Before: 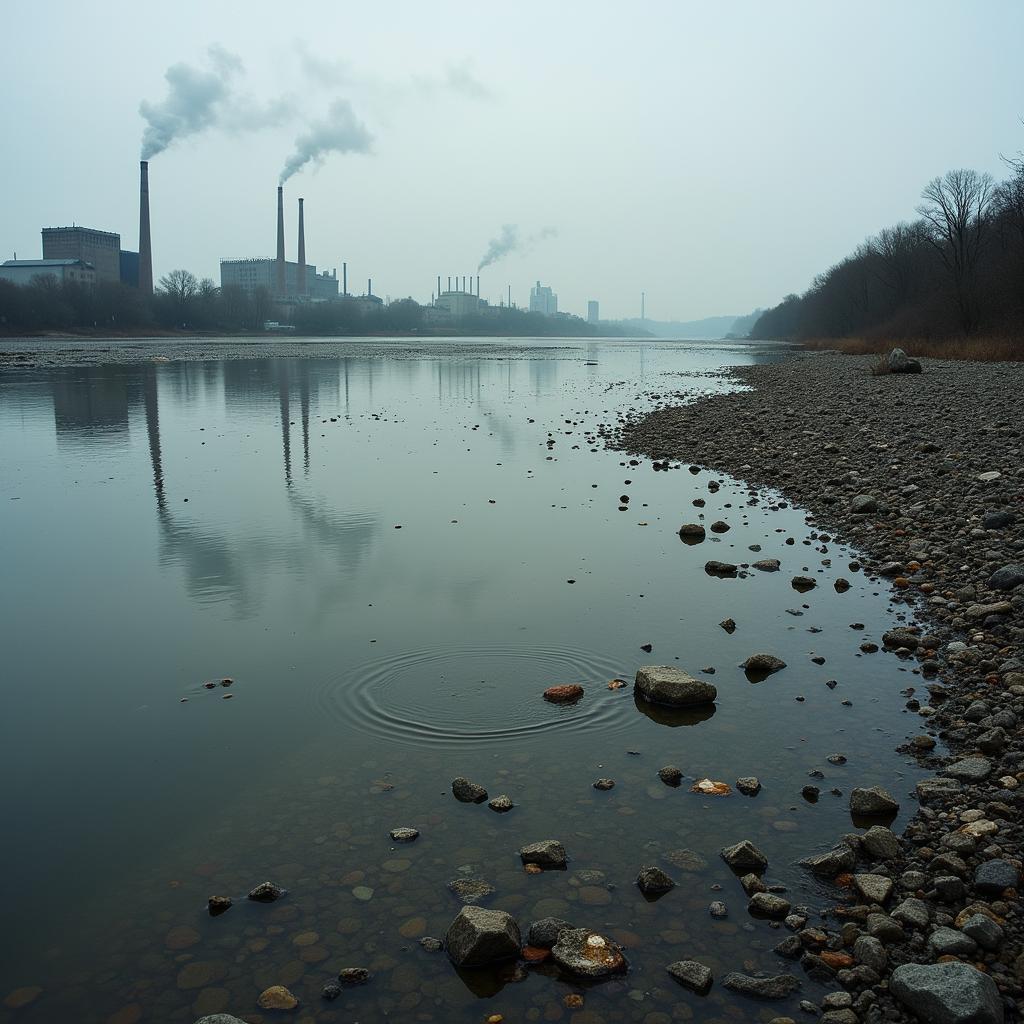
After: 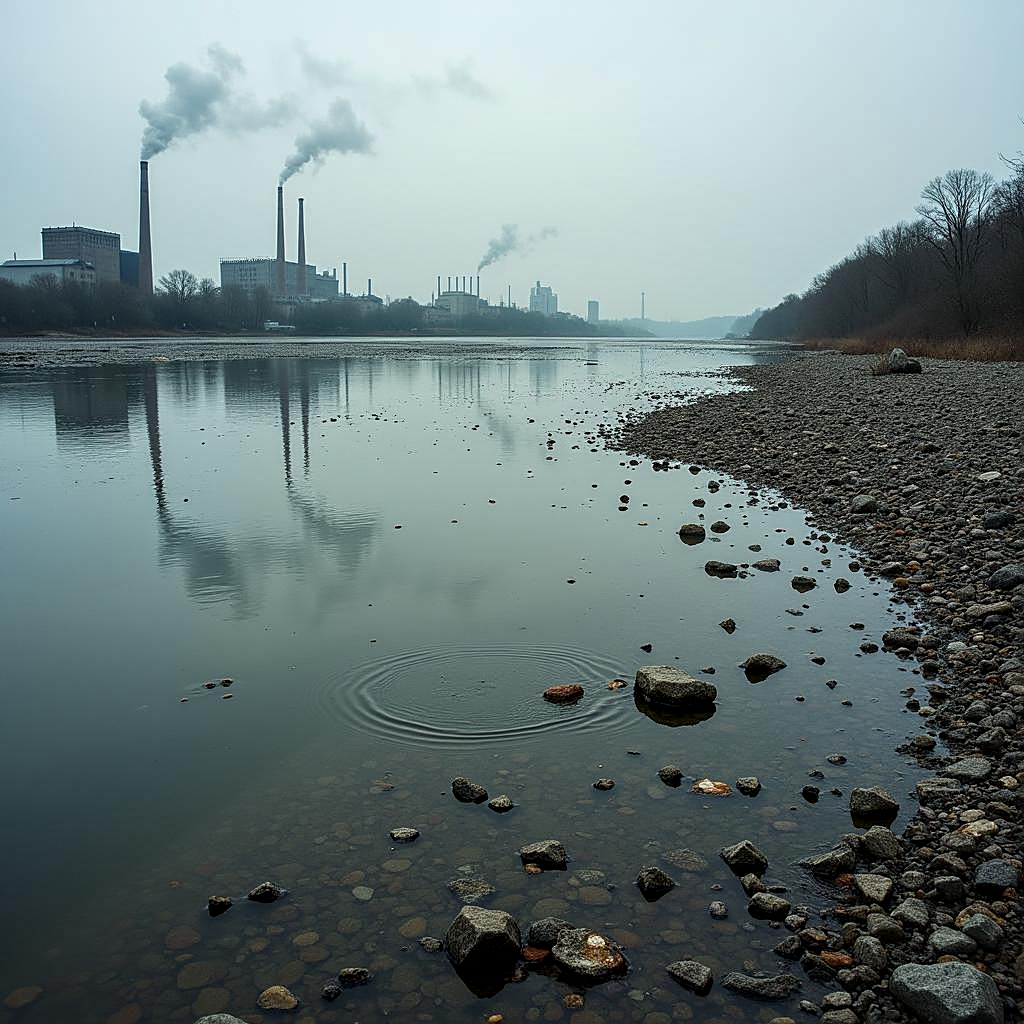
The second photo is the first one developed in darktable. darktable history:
local contrast: highlights 61%, detail 143%, midtone range 0.427
sharpen: on, module defaults
